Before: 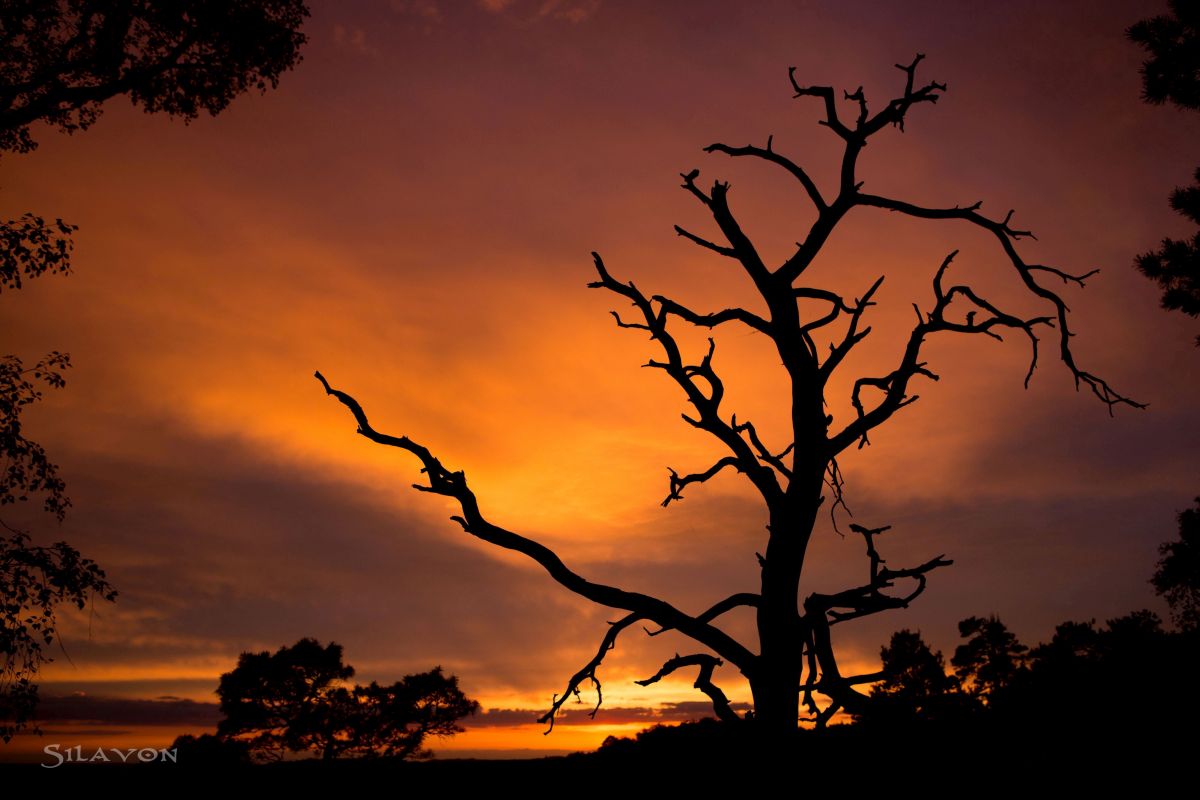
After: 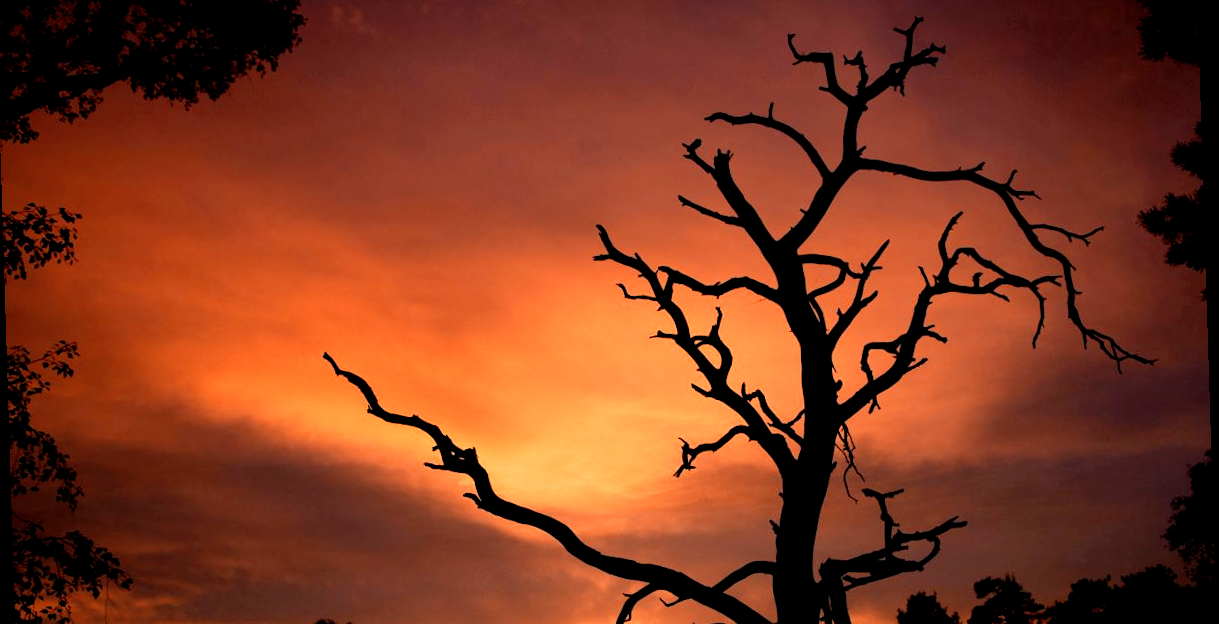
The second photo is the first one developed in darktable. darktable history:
color zones: curves: ch1 [(0, 0.455) (0.063, 0.455) (0.286, 0.495) (0.429, 0.5) (0.571, 0.5) (0.714, 0.5) (0.857, 0.5) (1, 0.455)]; ch2 [(0, 0.532) (0.063, 0.521) (0.233, 0.447) (0.429, 0.489) (0.571, 0.5) (0.714, 0.5) (0.857, 0.5) (1, 0.532)]
crop: left 0.387%, top 5.469%, bottom 19.809%
filmic rgb: middle gray luminance 12.74%, black relative exposure -10.13 EV, white relative exposure 3.47 EV, threshold 6 EV, target black luminance 0%, hardness 5.74, latitude 44.69%, contrast 1.221, highlights saturation mix 5%, shadows ↔ highlights balance 26.78%, add noise in highlights 0, preserve chrominance no, color science v3 (2019), use custom middle-gray values true, iterations of high-quality reconstruction 0, contrast in highlights soft, enable highlight reconstruction true
rotate and perspective: rotation -1.77°, lens shift (horizontal) 0.004, automatic cropping off
